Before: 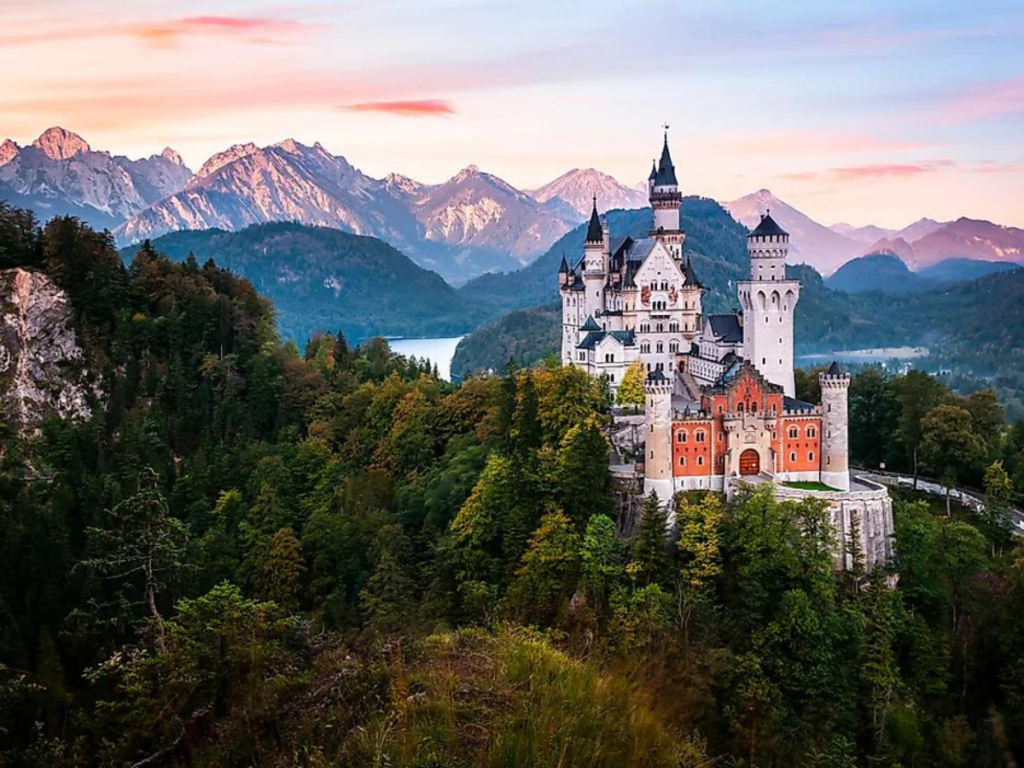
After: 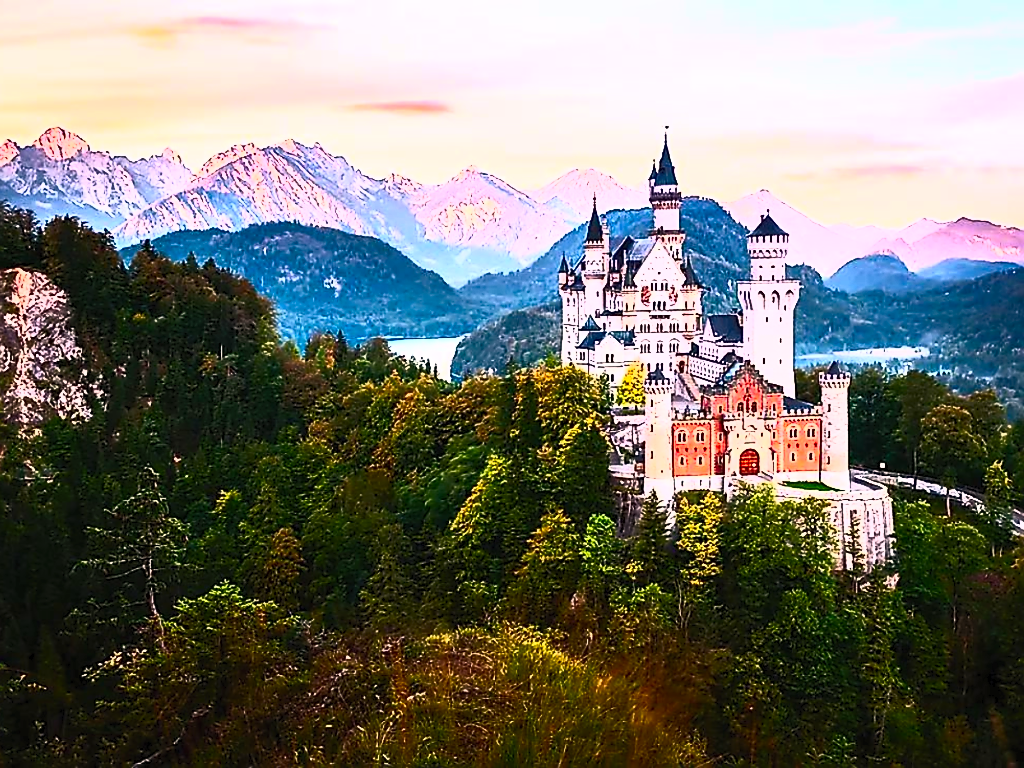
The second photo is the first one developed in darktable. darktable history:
contrast brightness saturation: contrast 0.83, brightness 0.59, saturation 0.59
color correction: highlights a* 7.34, highlights b* 4.37
sharpen: radius 1.4, amount 1.25, threshold 0.7
